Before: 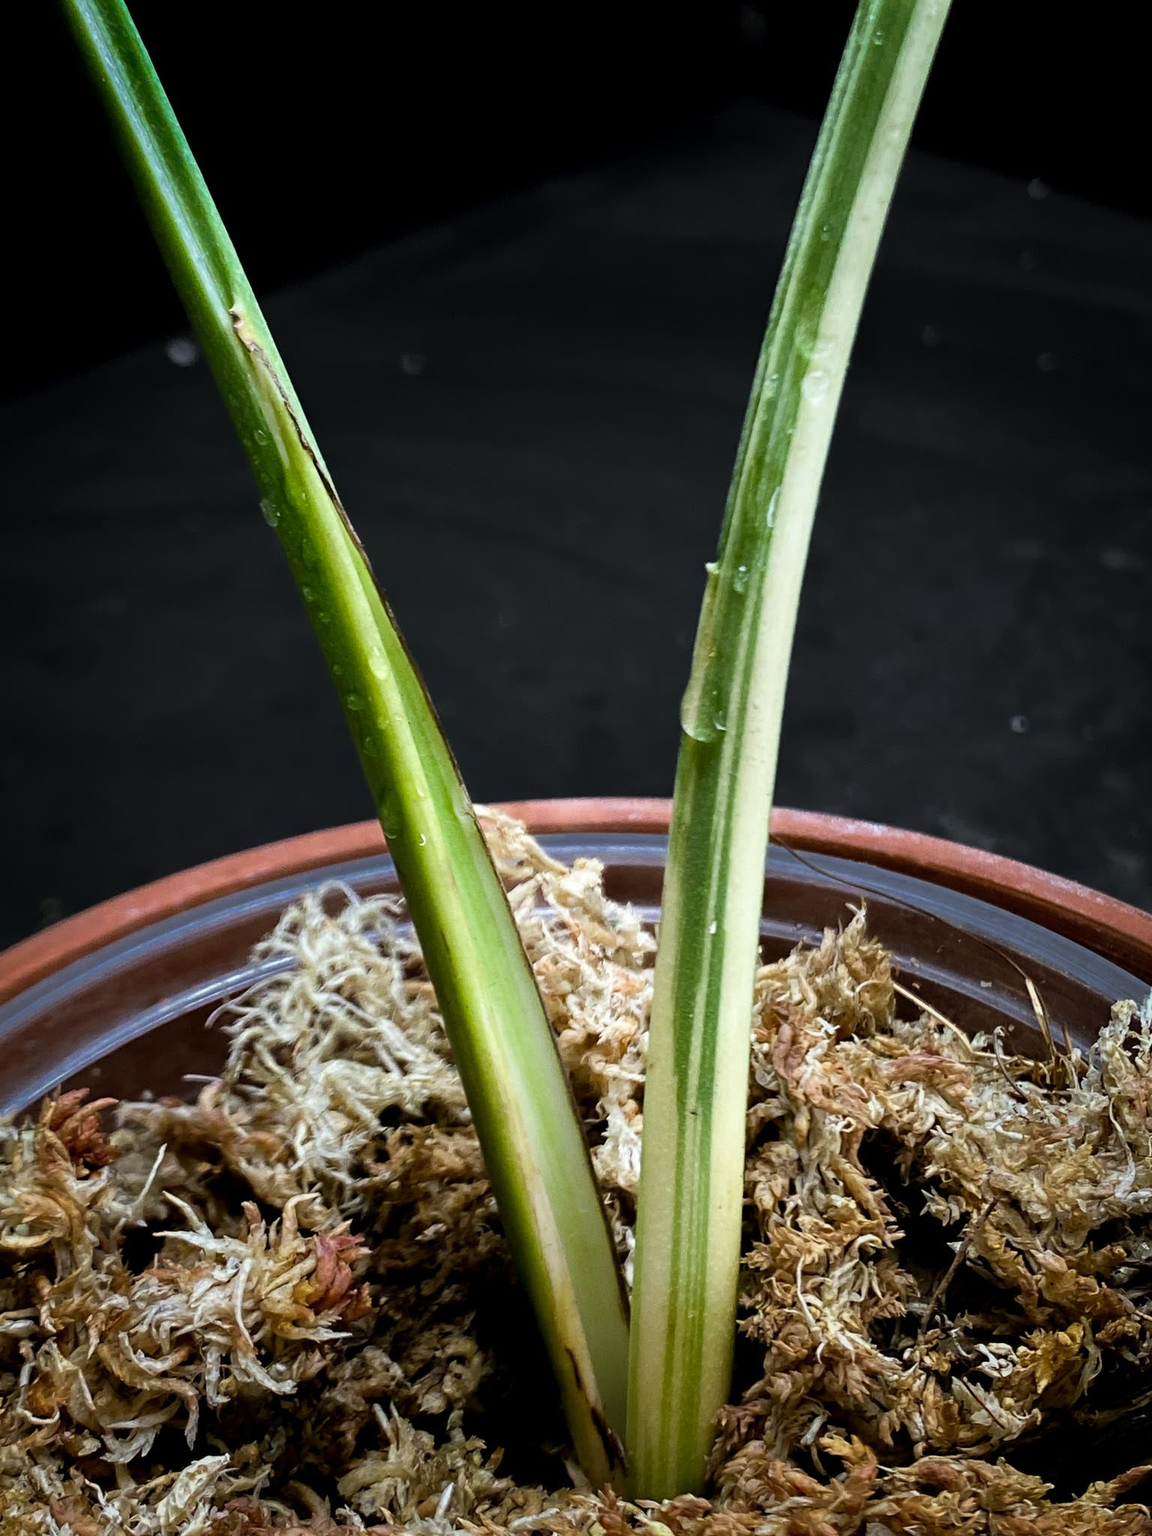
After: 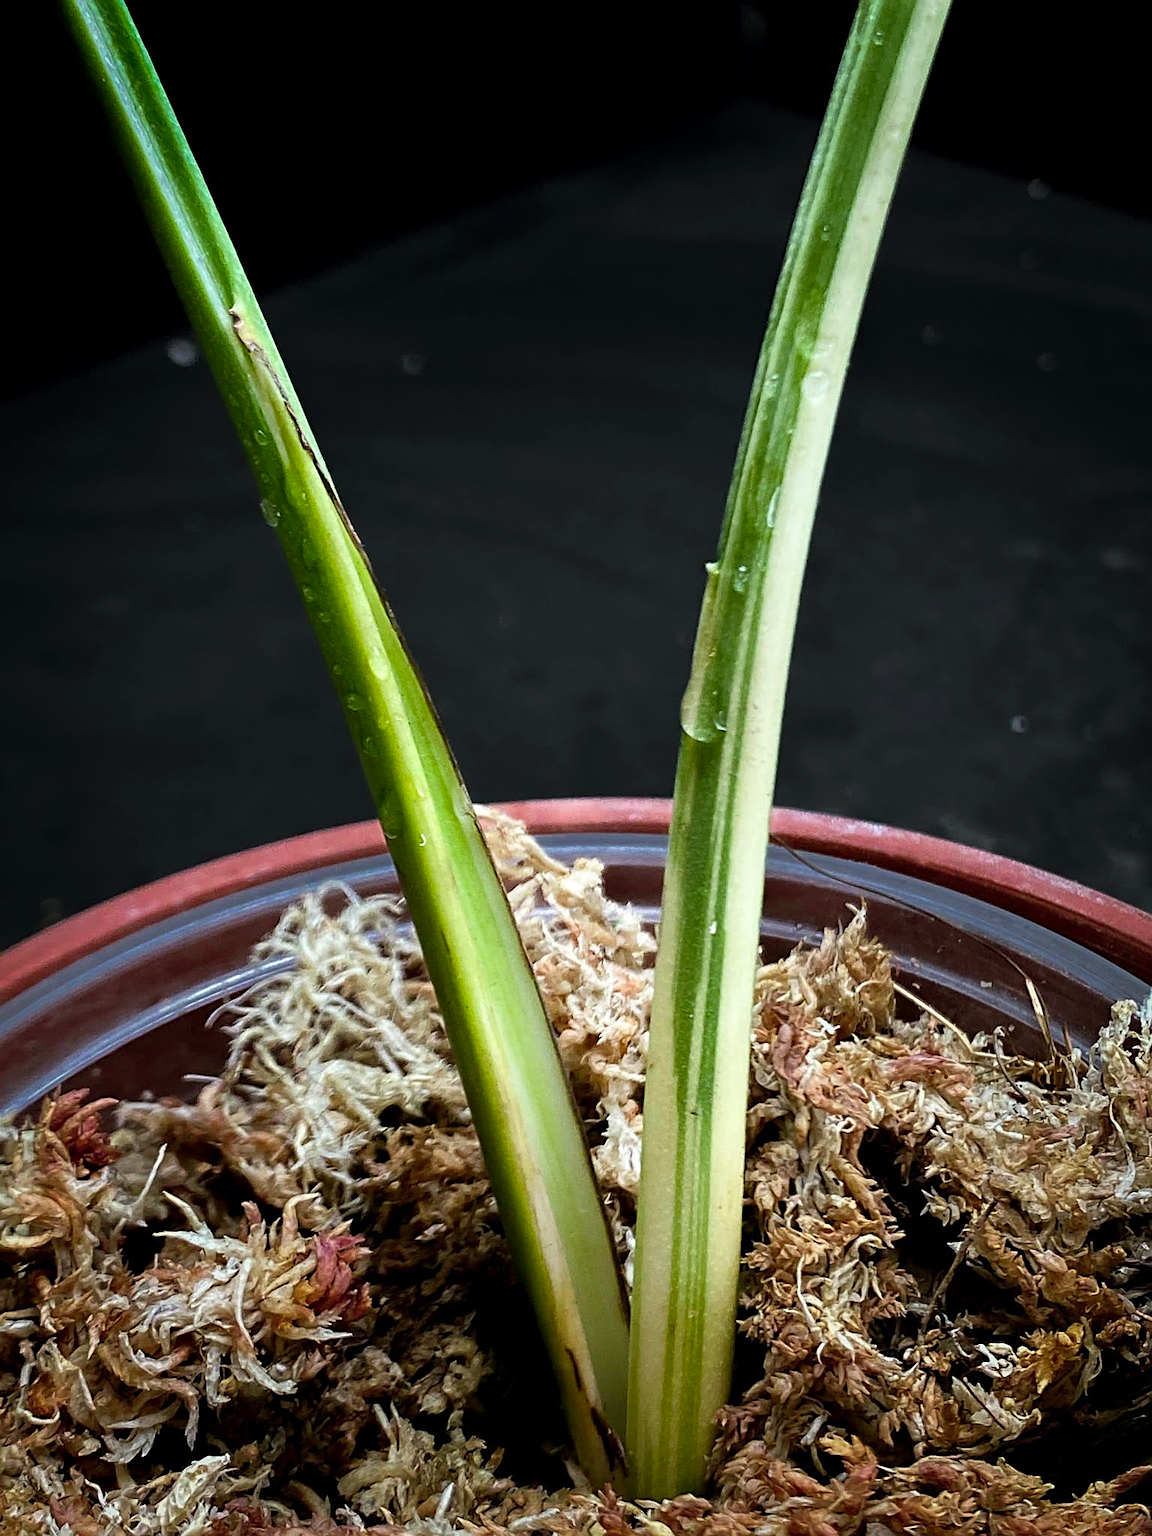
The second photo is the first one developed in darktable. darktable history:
tone equalizer: on, module defaults
sharpen: amount 0.491
color calibration: output R [0.946, 0.065, -0.013, 0], output G [-0.246, 1.264, -0.017, 0], output B [0.046, -0.098, 1.05, 0], illuminant same as pipeline (D50), adaptation none (bypass), x 0.333, y 0.333, temperature 5023.72 K
